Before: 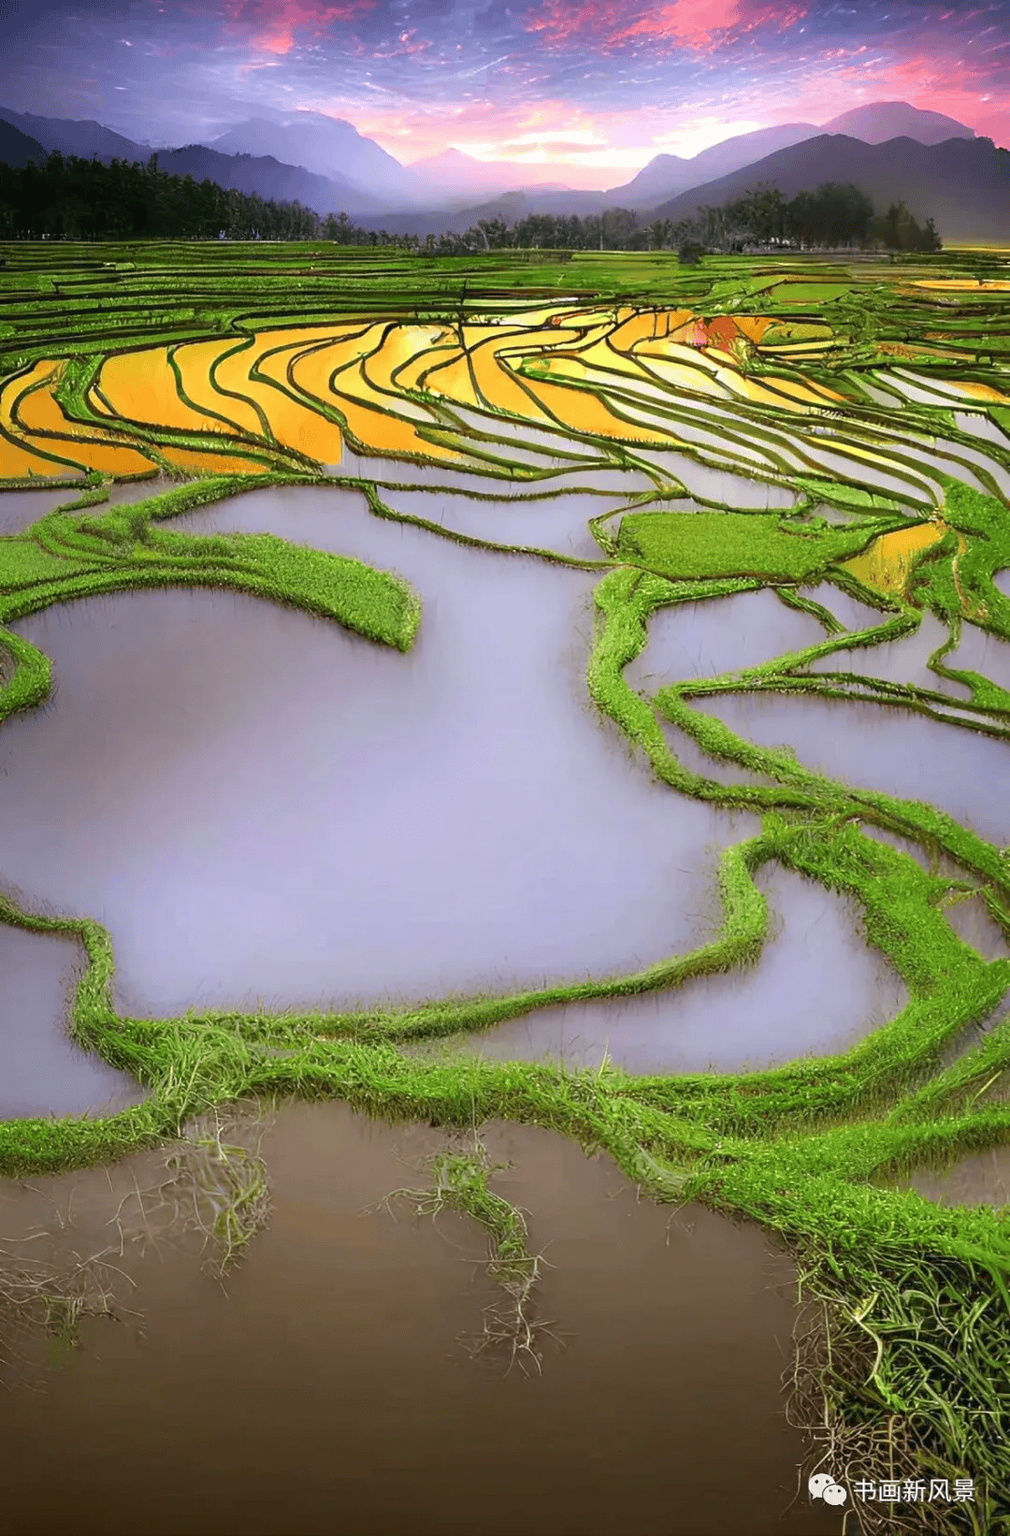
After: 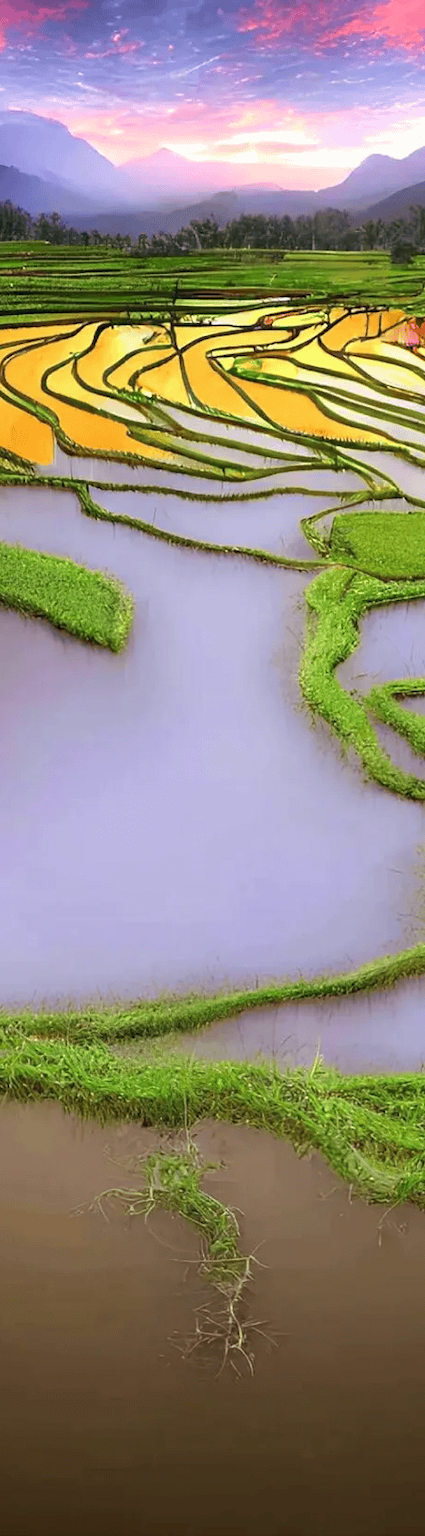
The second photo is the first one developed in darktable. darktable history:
crop: left 28.583%, right 29.231%
velvia: on, module defaults
